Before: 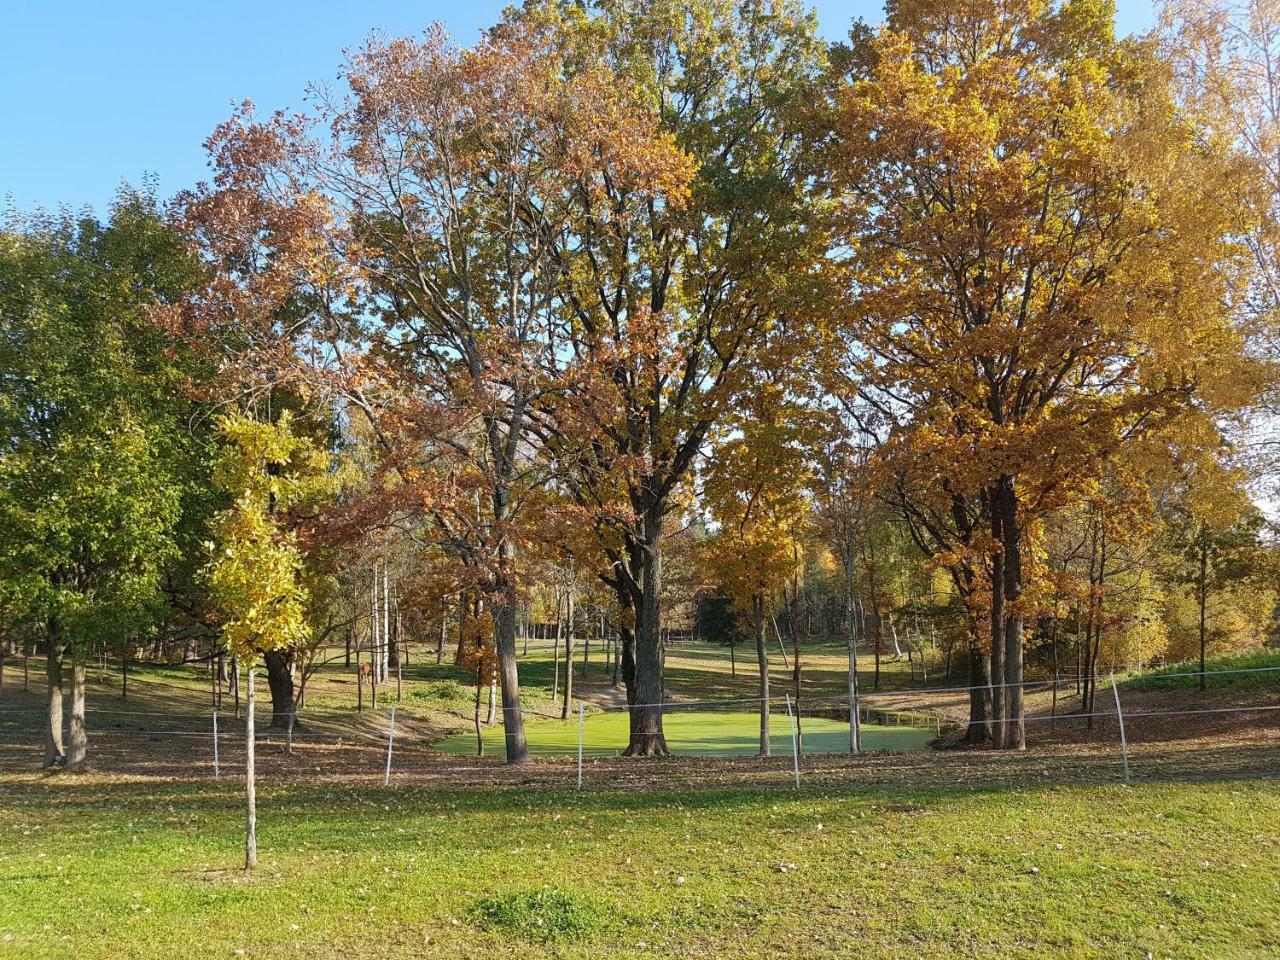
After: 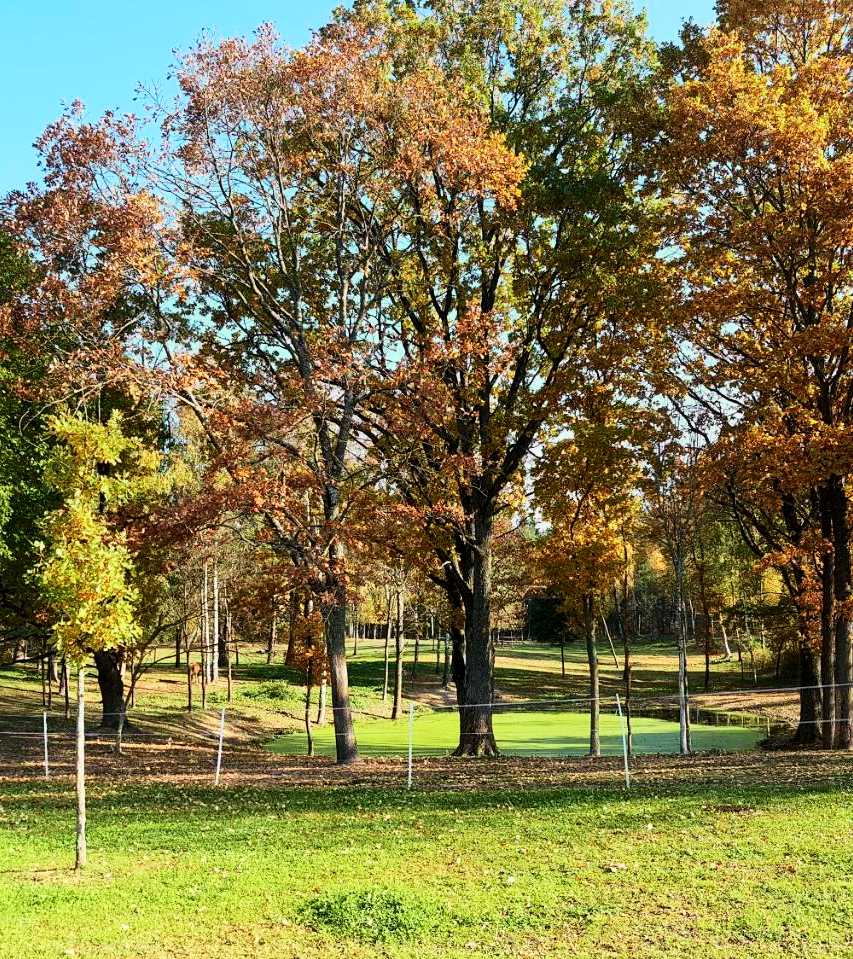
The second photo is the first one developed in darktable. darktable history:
crop and rotate: left 13.342%, right 19.991%
tone curve: curves: ch0 [(0, 0.003) (0.044, 0.025) (0.12, 0.089) (0.197, 0.168) (0.281, 0.273) (0.468, 0.548) (0.583, 0.691) (0.701, 0.815) (0.86, 0.922) (1, 0.982)]; ch1 [(0, 0) (0.232, 0.214) (0.404, 0.376) (0.461, 0.425) (0.493, 0.481) (0.501, 0.5) (0.517, 0.524) (0.55, 0.585) (0.598, 0.651) (0.671, 0.735) (0.796, 0.85) (1, 1)]; ch2 [(0, 0) (0.249, 0.216) (0.357, 0.317) (0.448, 0.432) (0.478, 0.492) (0.498, 0.499) (0.517, 0.527) (0.537, 0.564) (0.569, 0.617) (0.61, 0.659) (0.706, 0.75) (0.808, 0.809) (0.991, 0.968)], color space Lab, independent channels, preserve colors none
graduated density: rotation 5.63°, offset 76.9
levels: levels [0.029, 0.545, 0.971]
base curve: curves: ch0 [(0, 0) (0.088, 0.125) (0.176, 0.251) (0.354, 0.501) (0.613, 0.749) (1, 0.877)], preserve colors none
